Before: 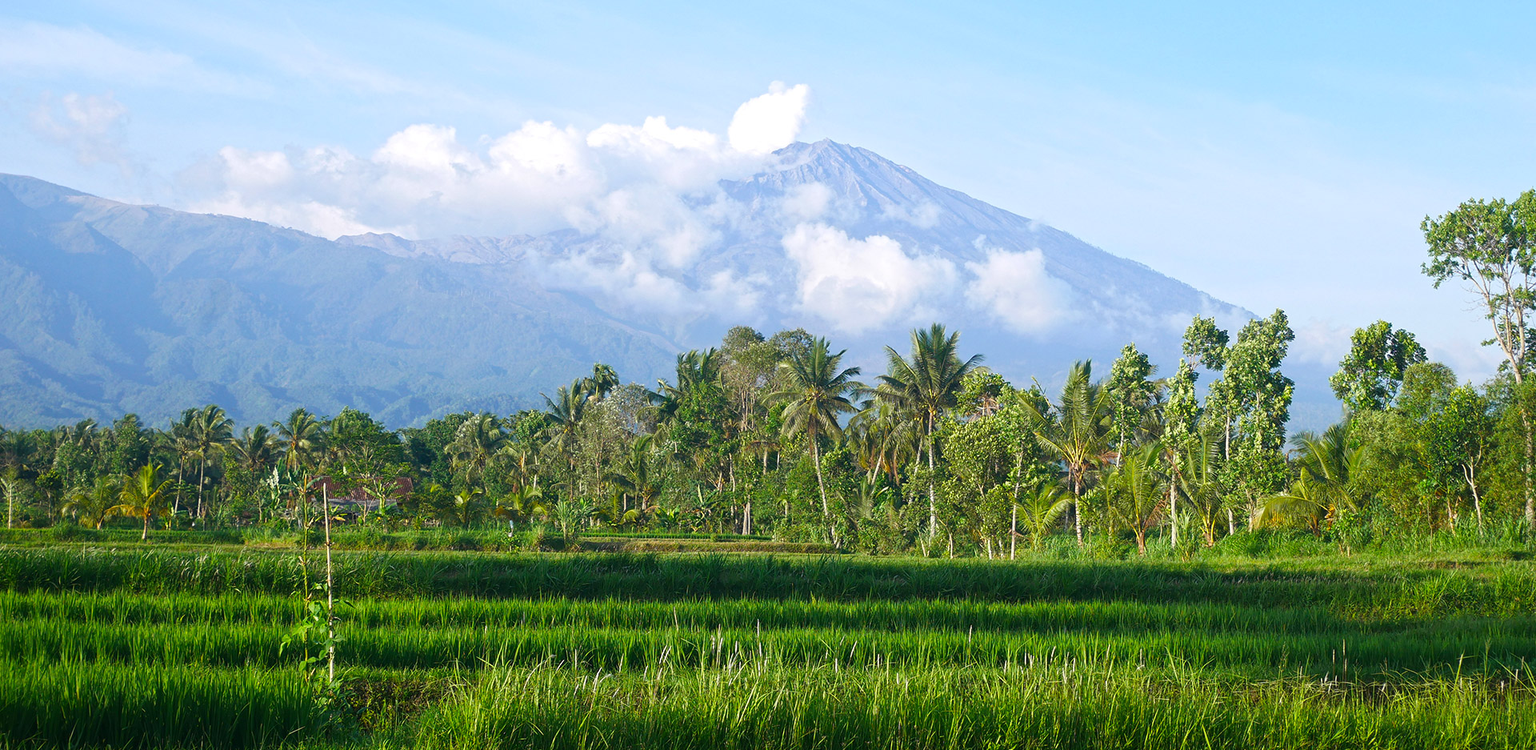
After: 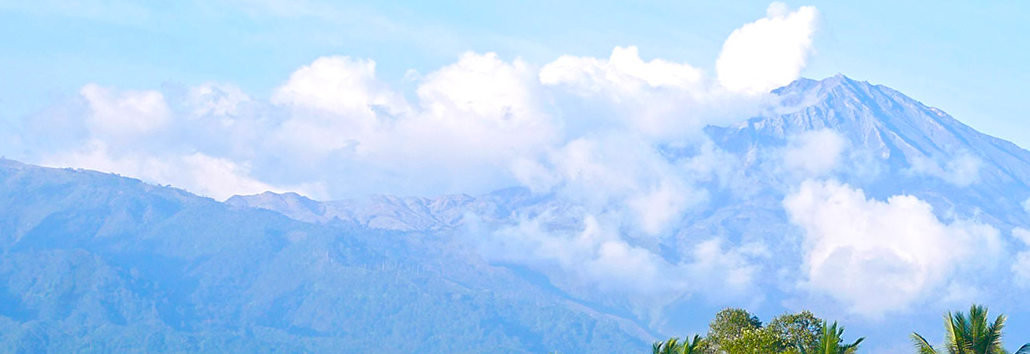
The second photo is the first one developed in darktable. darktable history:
sharpen: amount 0.2
crop: left 10.121%, top 10.631%, right 36.218%, bottom 51.526%
color balance rgb: linear chroma grading › global chroma 15%, perceptual saturation grading › global saturation 30%
